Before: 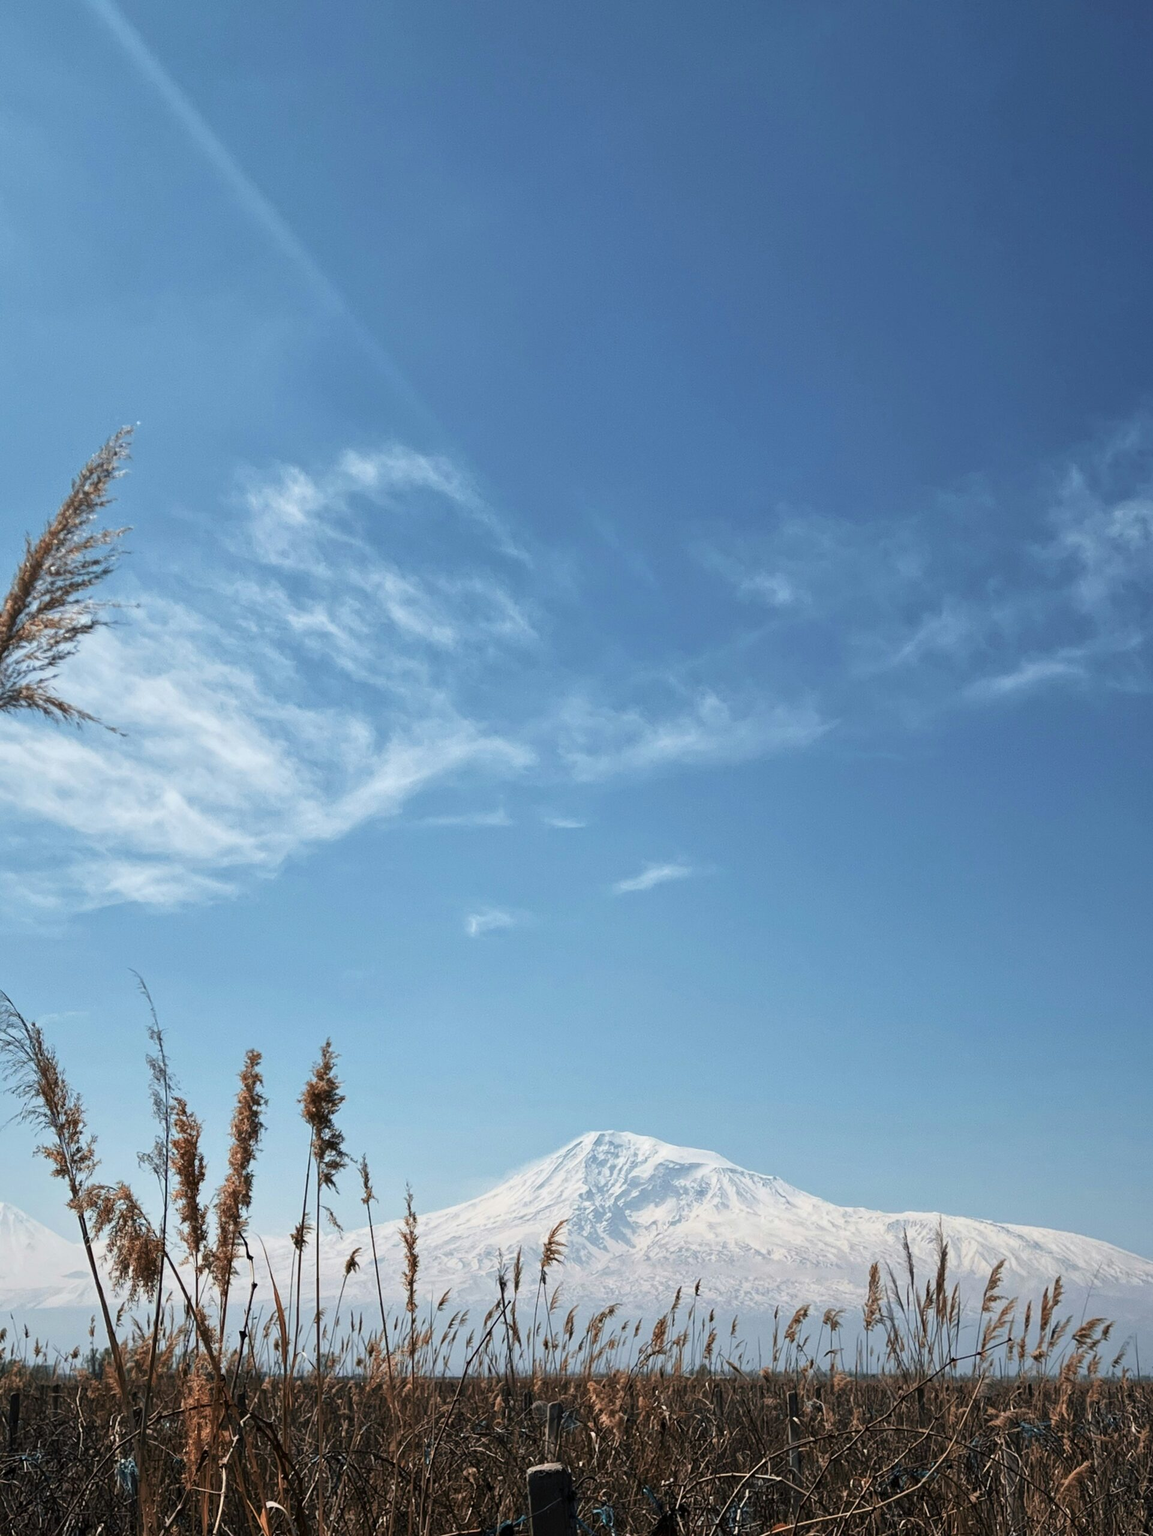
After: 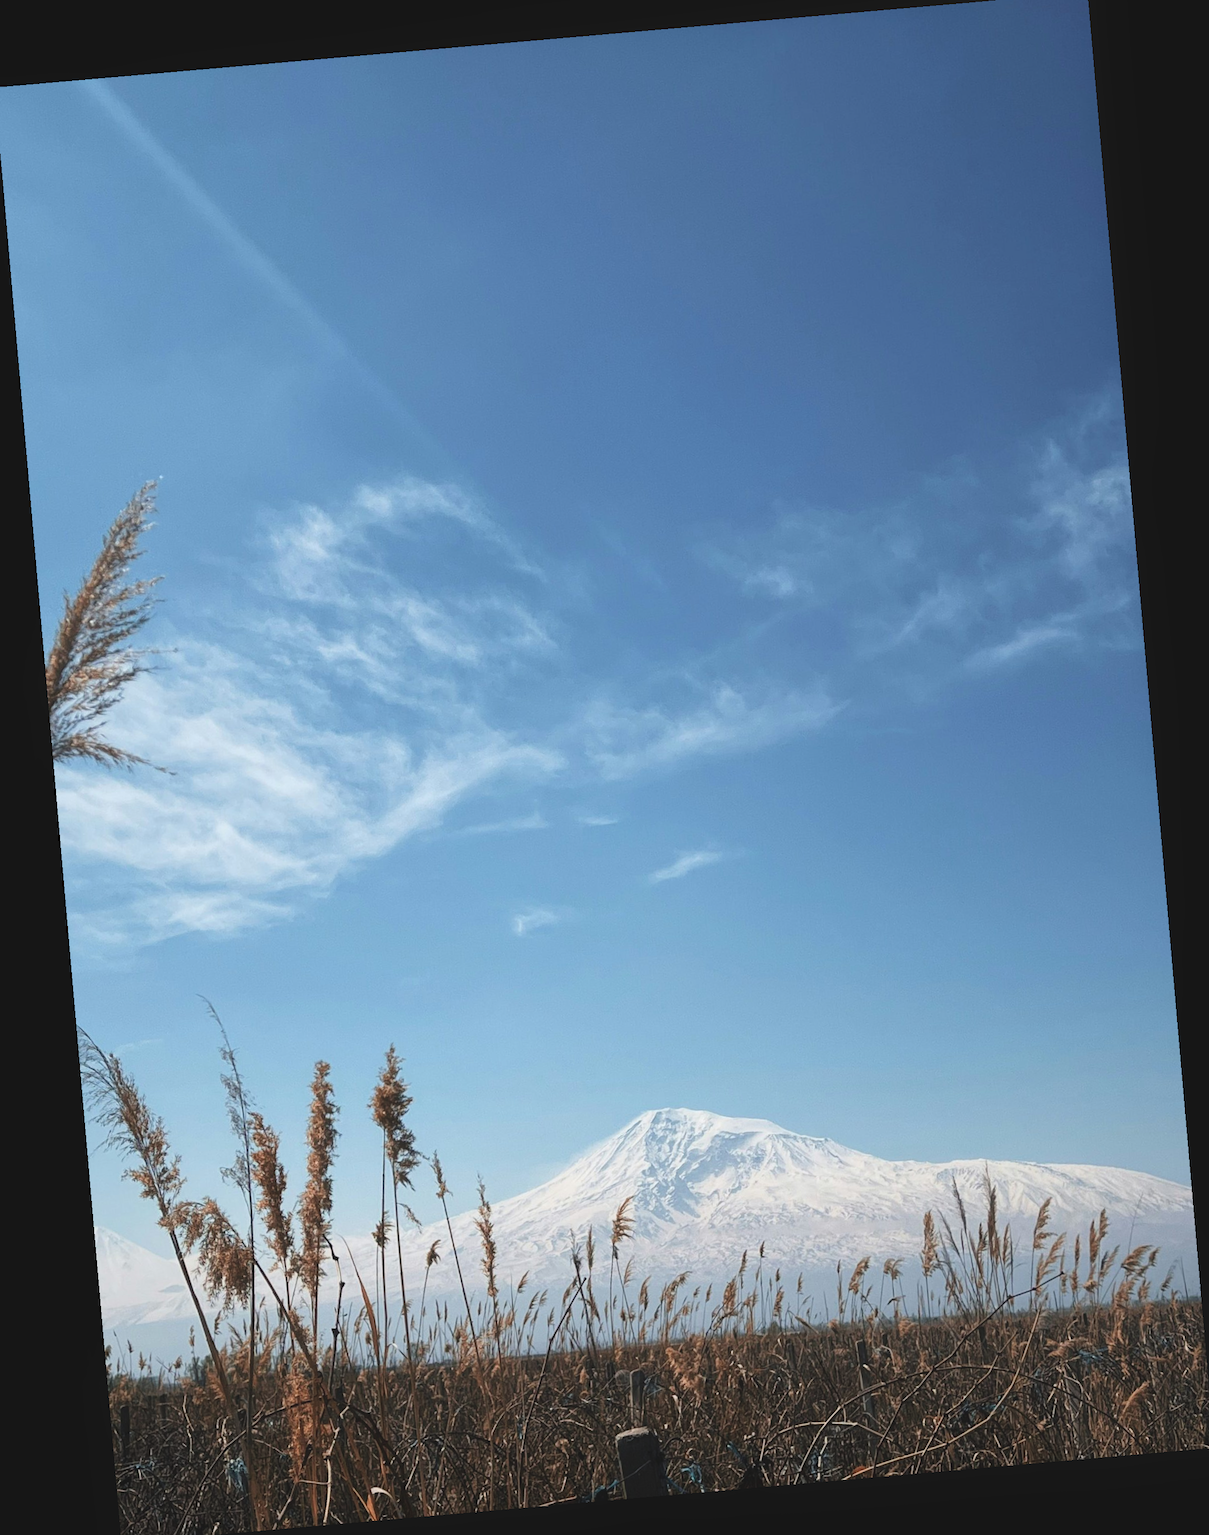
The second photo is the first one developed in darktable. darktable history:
exposure: black level correction -0.008, exposure 0.067 EV, compensate highlight preservation false
contrast equalizer: y [[0.5, 0.488, 0.462, 0.461, 0.491, 0.5], [0.5 ×6], [0.5 ×6], [0 ×6], [0 ×6]]
rotate and perspective: rotation -4.98°, automatic cropping off
crop: left 0.434%, top 0.485%, right 0.244%, bottom 0.386%
